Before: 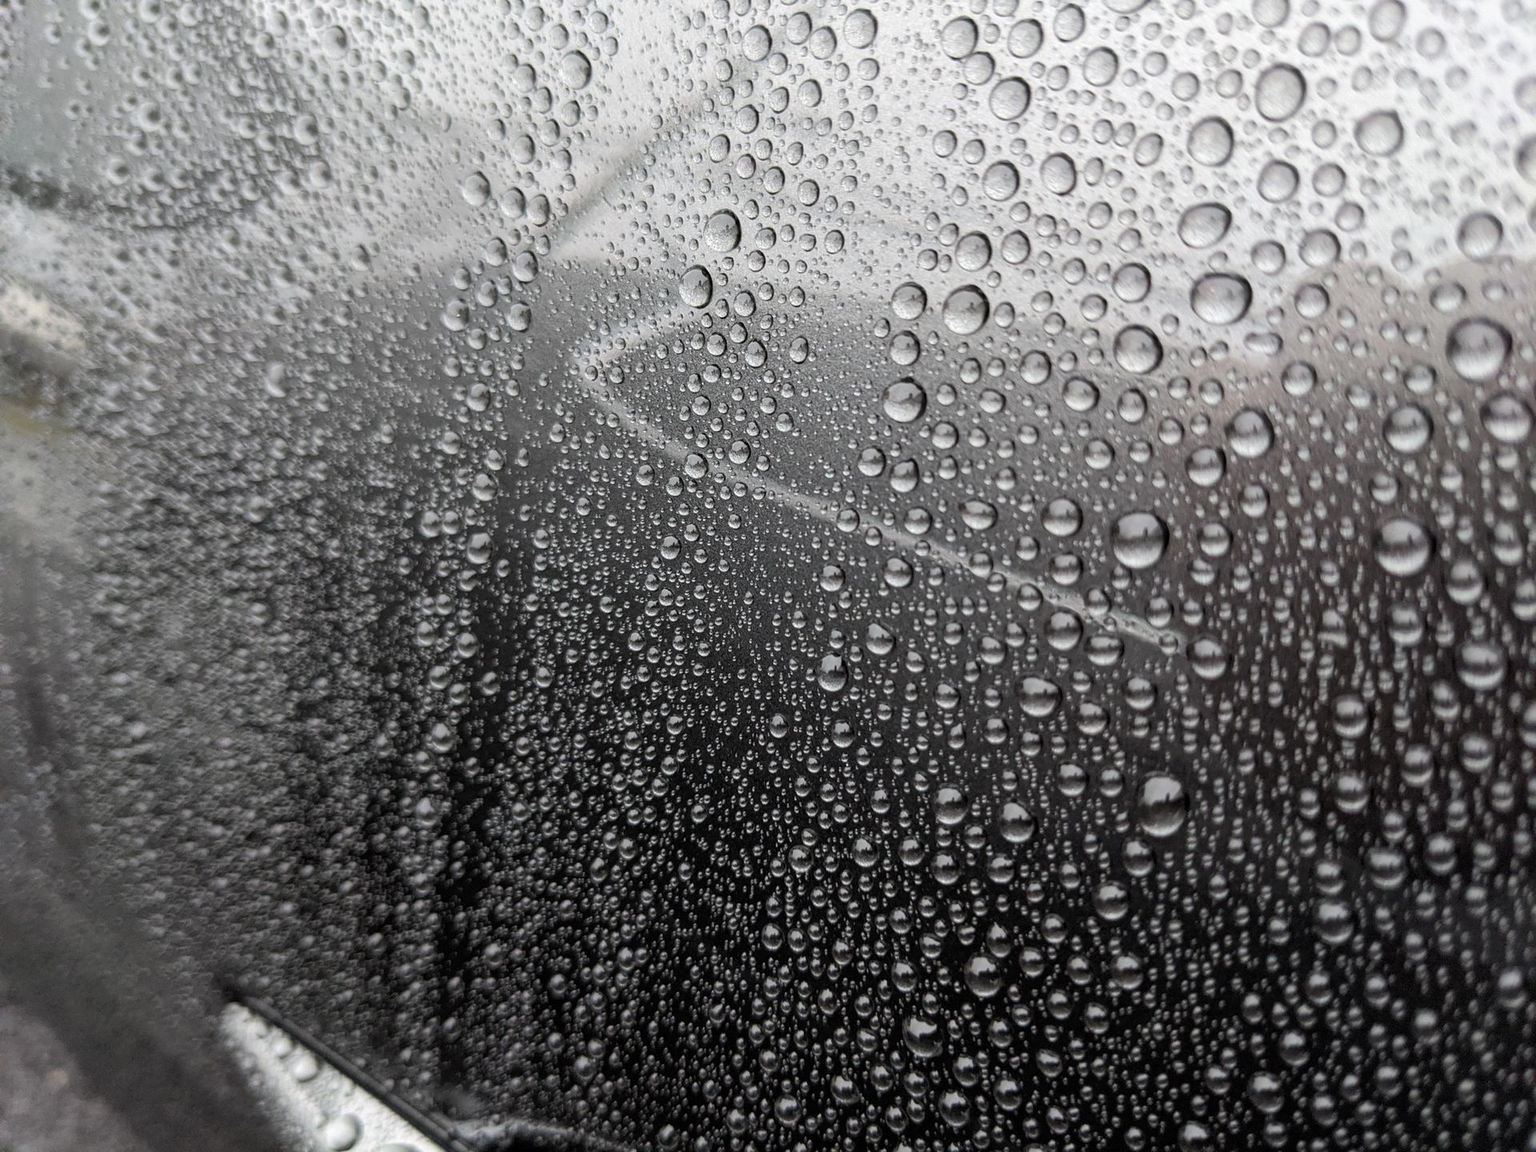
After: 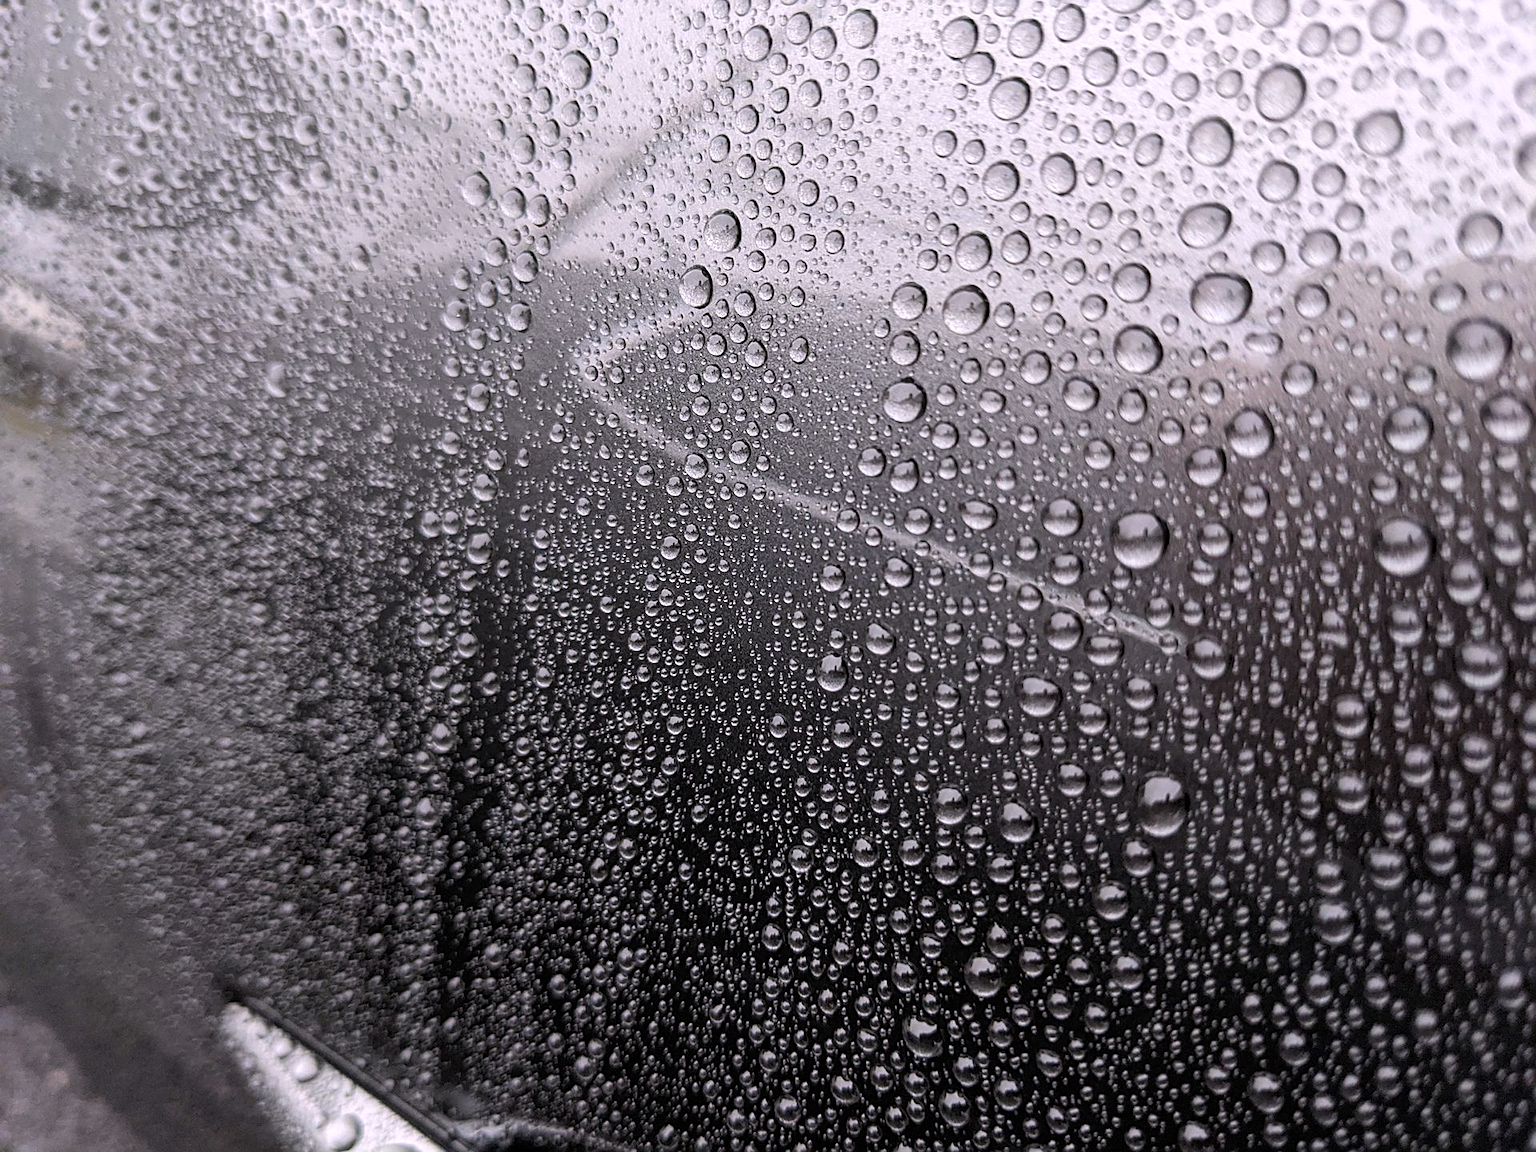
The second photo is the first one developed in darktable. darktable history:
sharpen: on, module defaults
white balance: red 1.05, blue 1.072
